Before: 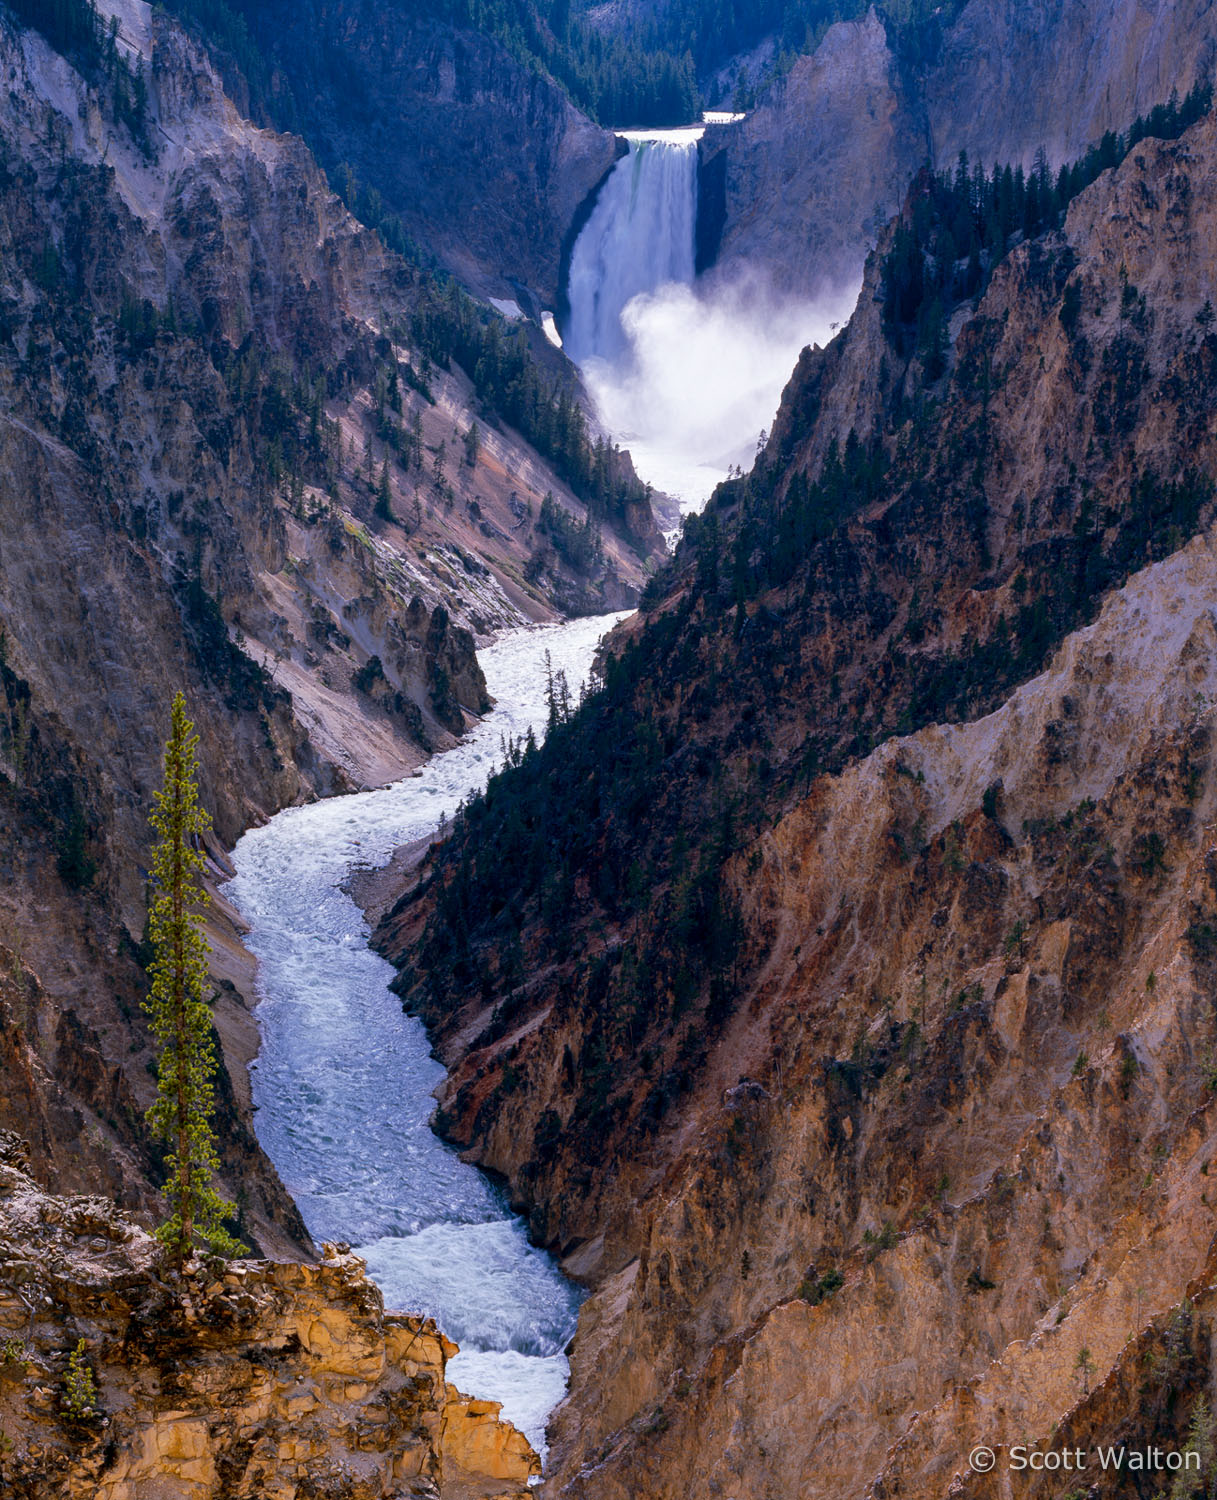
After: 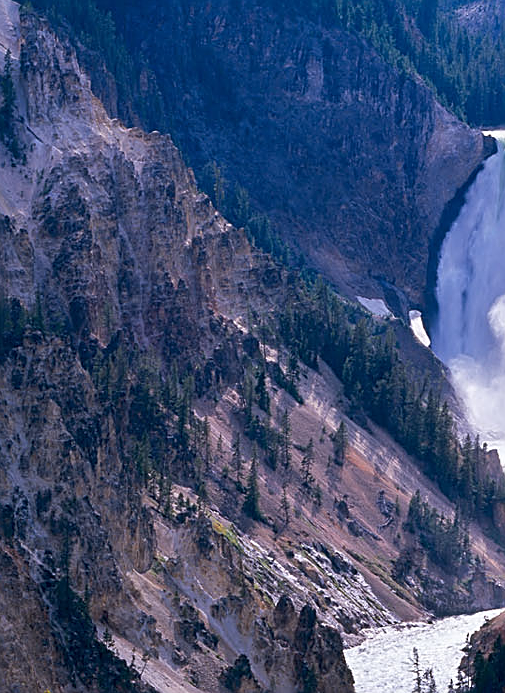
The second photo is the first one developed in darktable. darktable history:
crop and rotate: left 10.883%, top 0.078%, right 47.564%, bottom 53.681%
sharpen: amount 0.733
